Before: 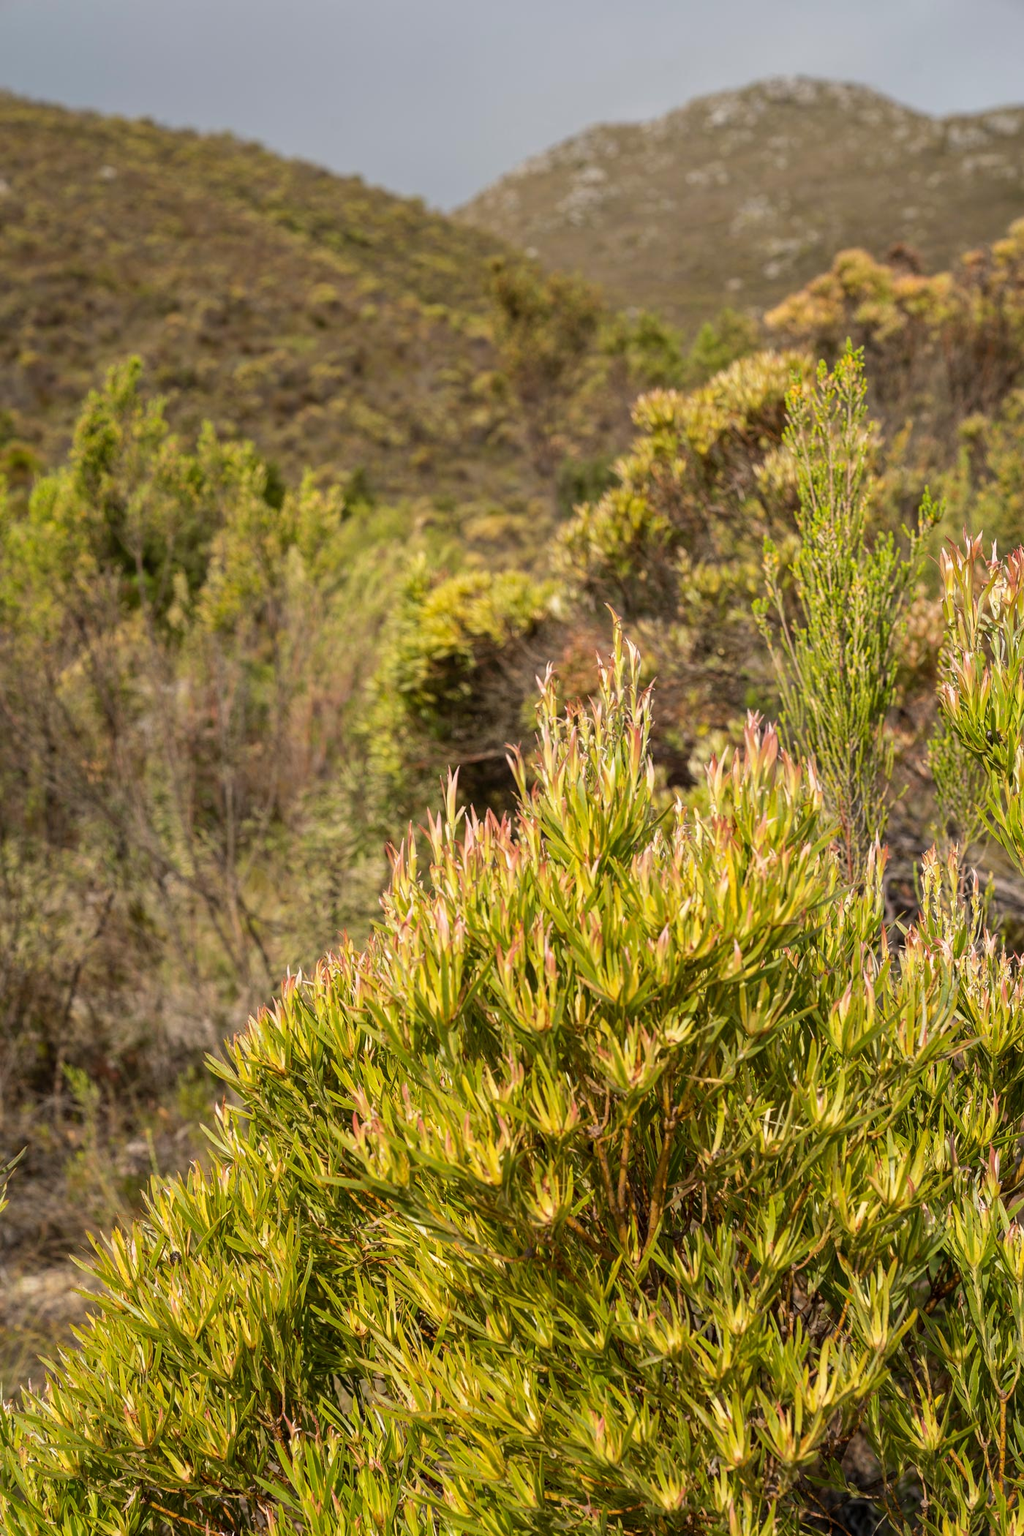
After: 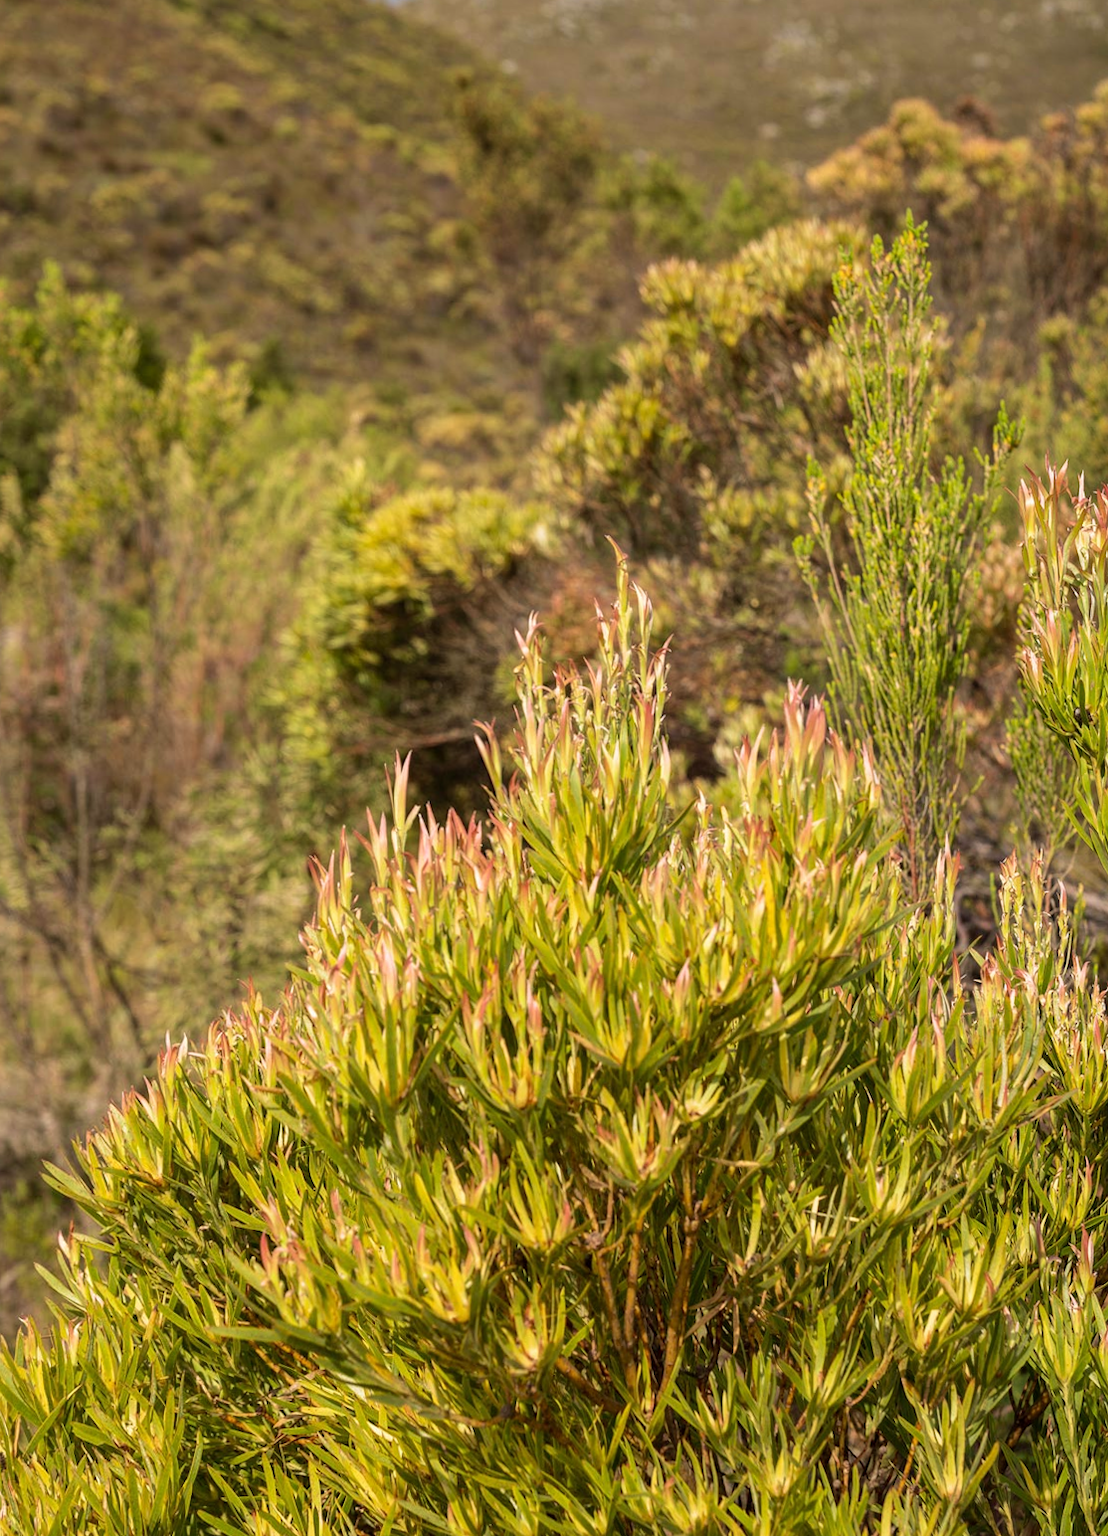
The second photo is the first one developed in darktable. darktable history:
rotate and perspective: rotation -0.013°, lens shift (vertical) -0.027, lens shift (horizontal) 0.178, crop left 0.016, crop right 0.989, crop top 0.082, crop bottom 0.918
velvia: on, module defaults
crop: left 19.159%, top 9.58%, bottom 9.58%
